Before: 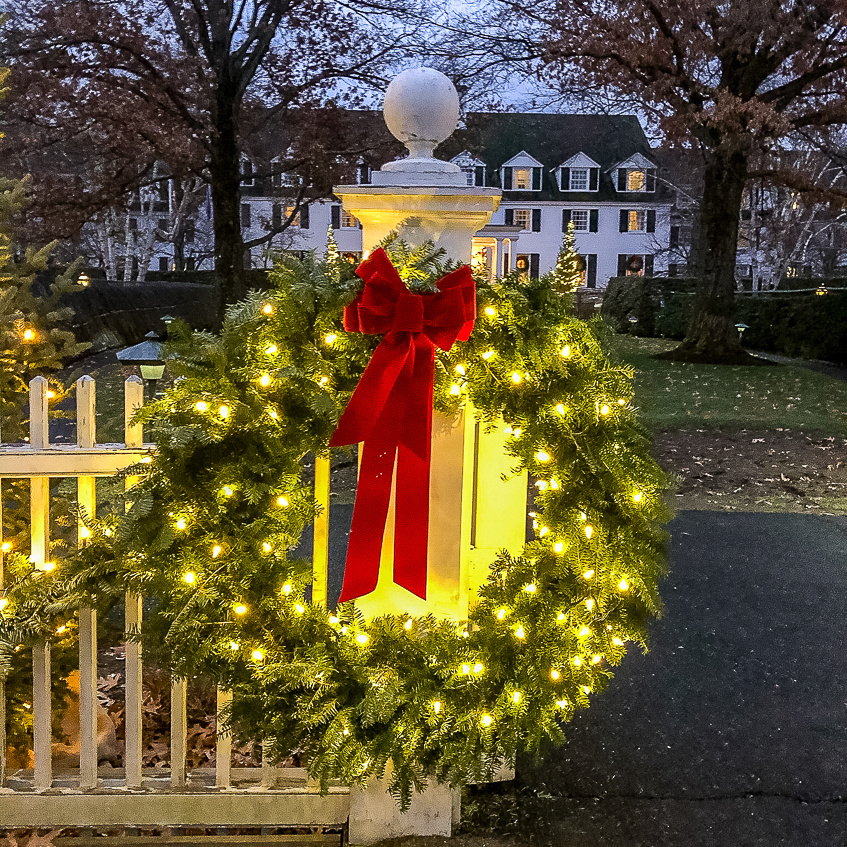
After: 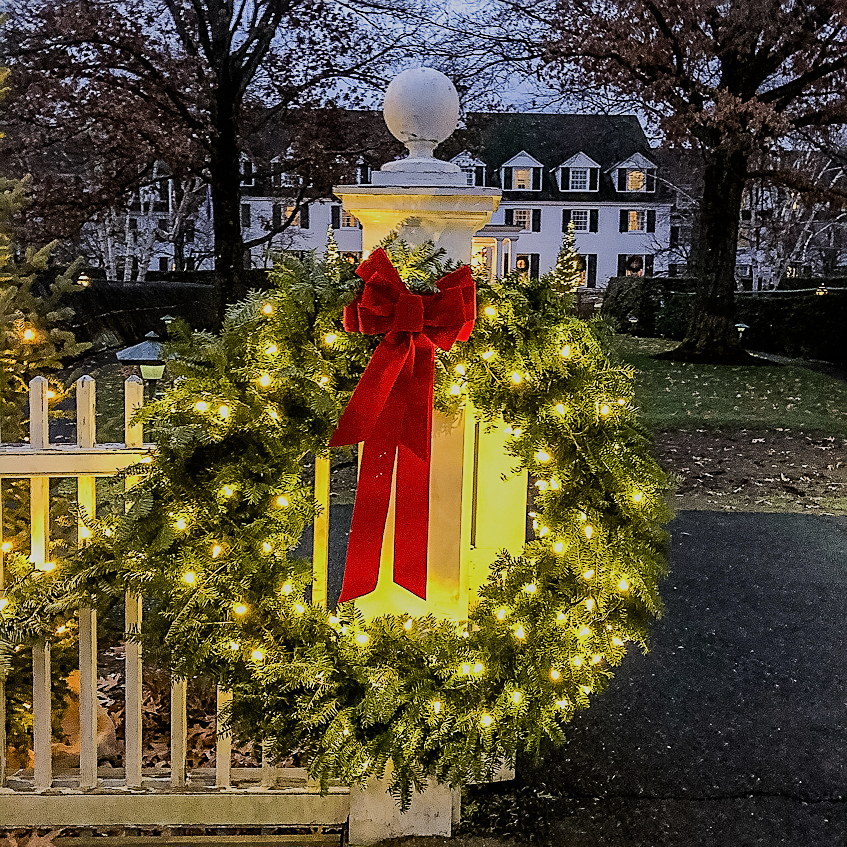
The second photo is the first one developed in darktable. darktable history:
filmic rgb: black relative exposure -7.65 EV, white relative exposure 4.56 EV, hardness 3.61
sharpen: on, module defaults
